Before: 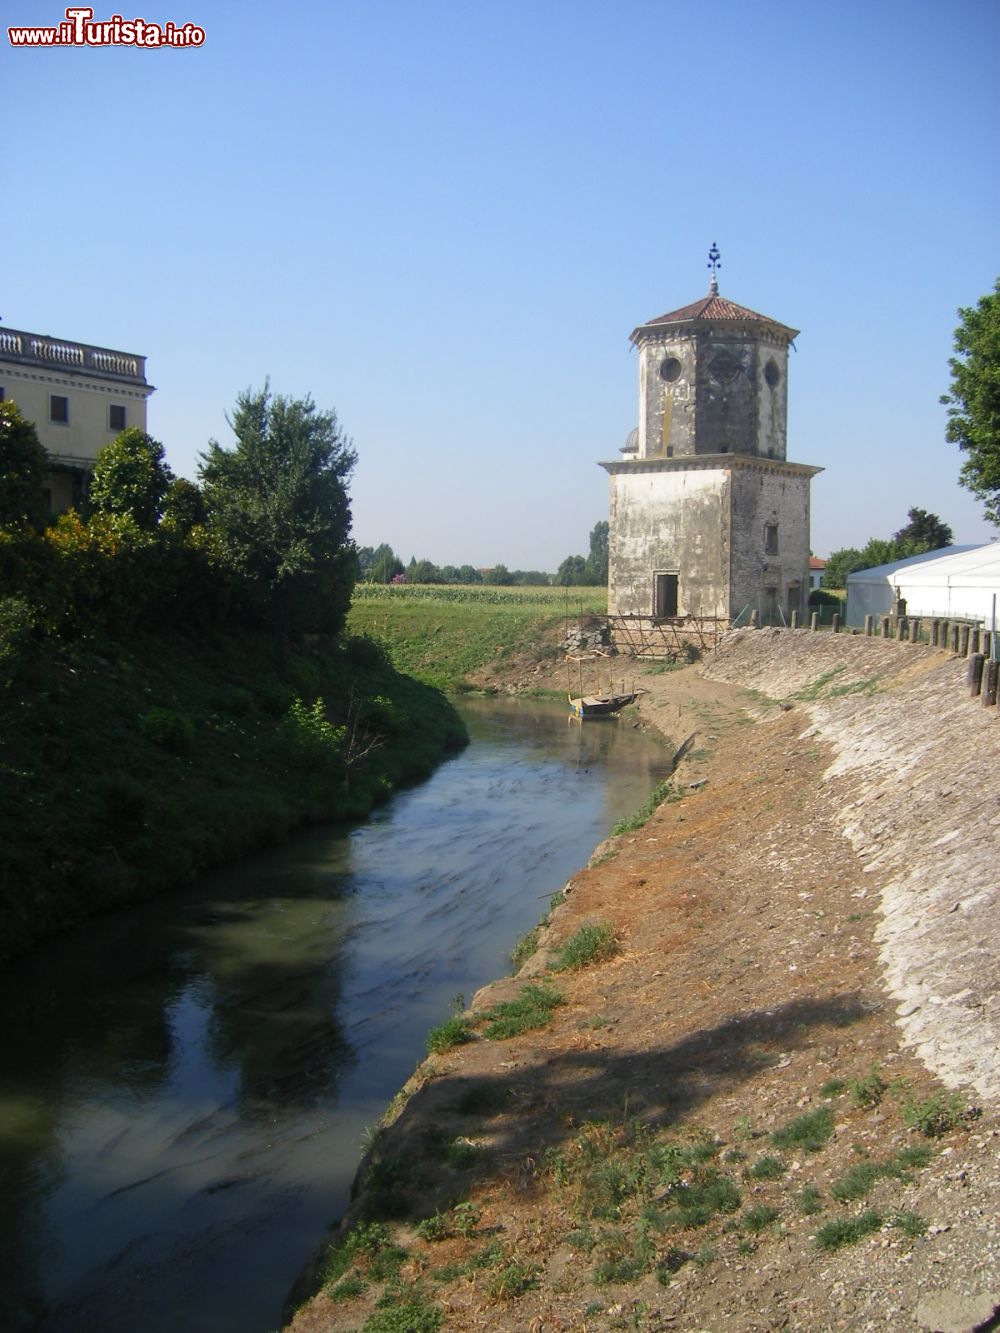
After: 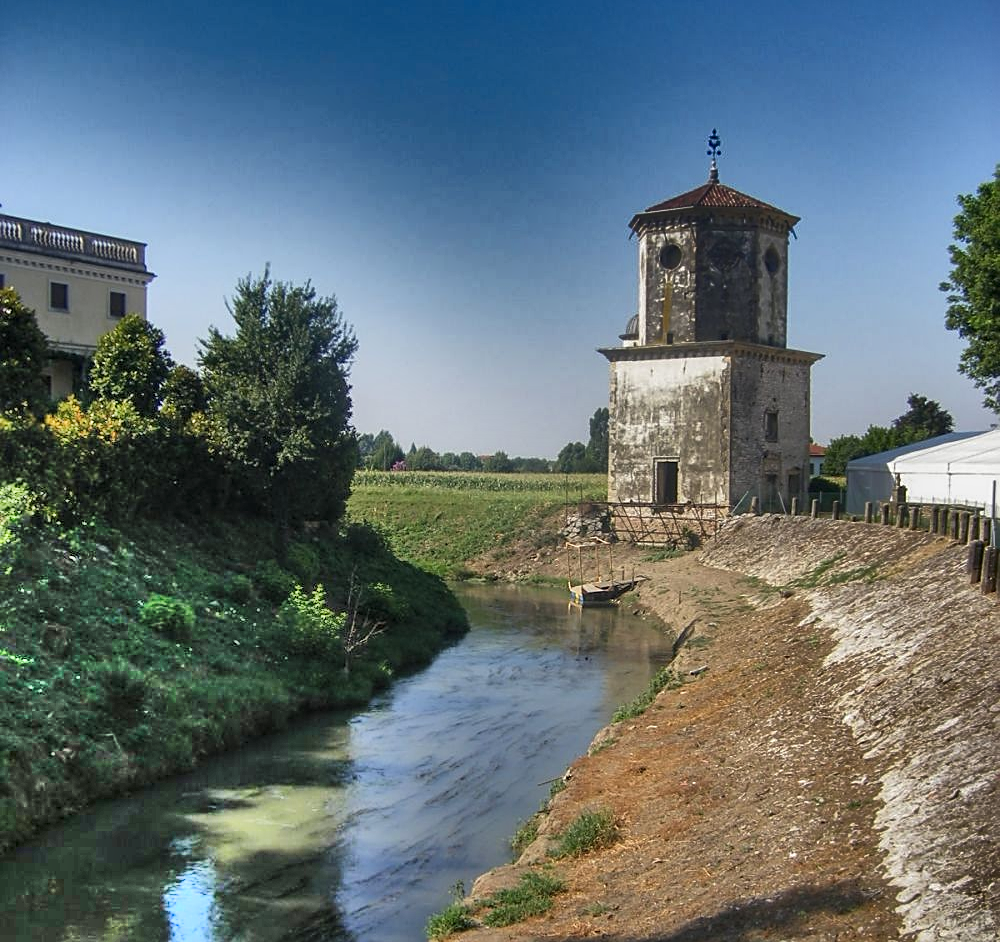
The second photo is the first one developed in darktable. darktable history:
local contrast: on, module defaults
sharpen: on, module defaults
shadows and highlights: radius 122.99, shadows 98.35, white point adjustment -3.18, highlights -99.08, soften with gaussian
crop and rotate: top 8.493%, bottom 20.802%
